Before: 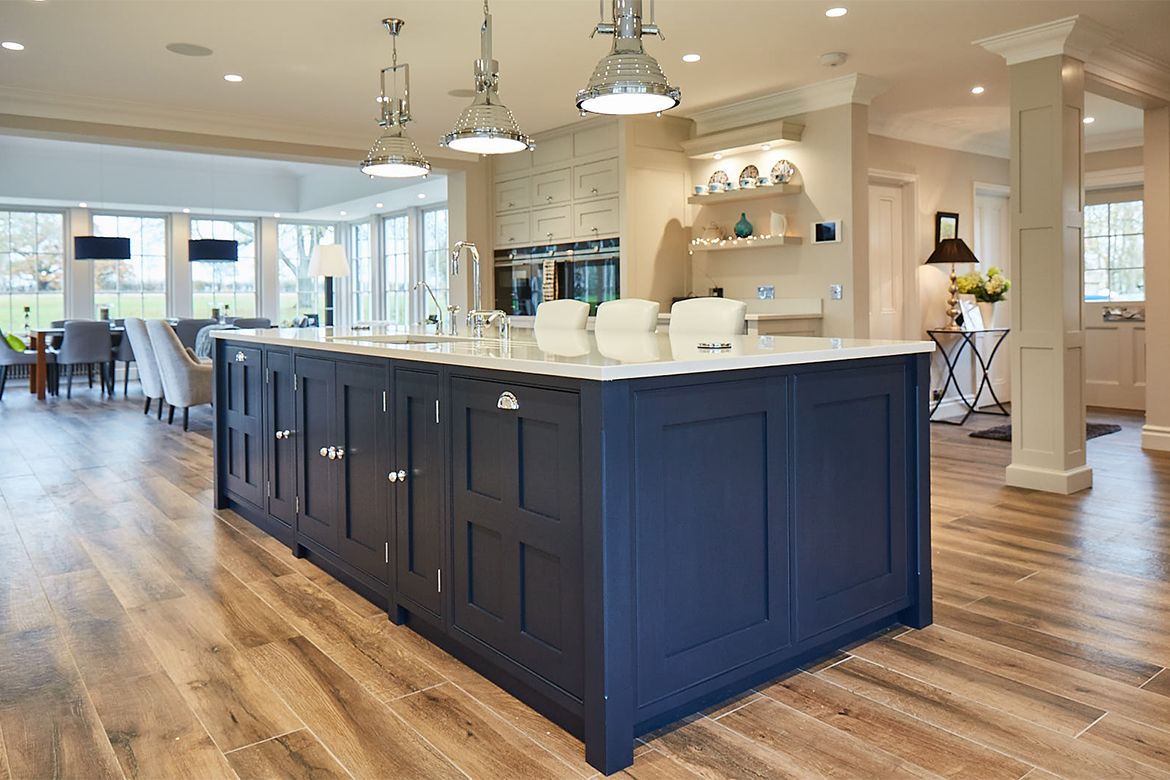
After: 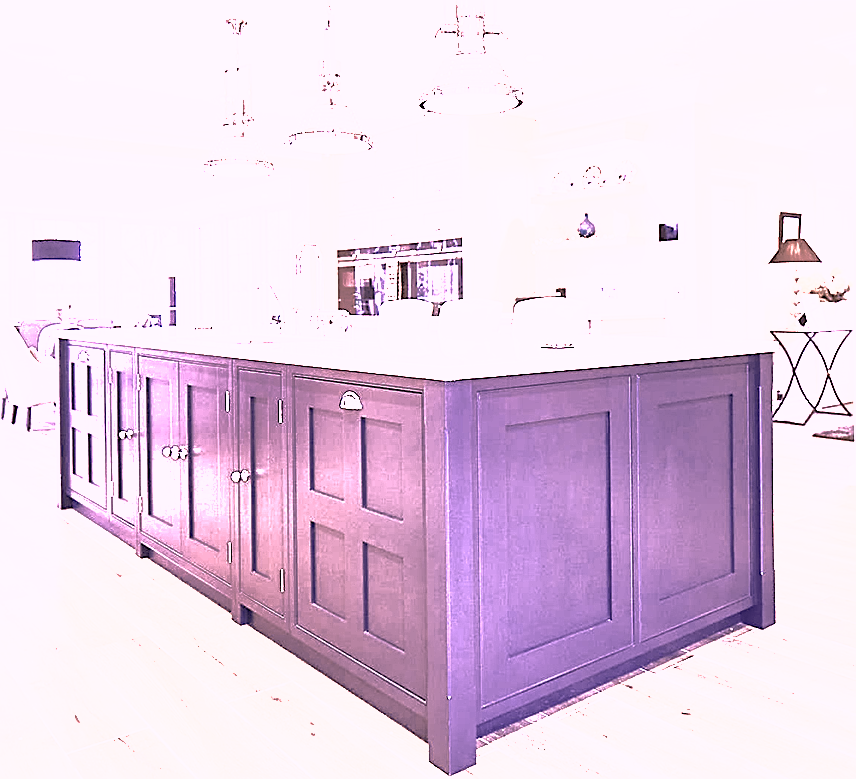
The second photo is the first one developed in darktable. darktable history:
white balance: red 4.26, blue 1.802
sharpen: on, module defaults
shadows and highlights: on, module defaults
exposure: black level correction 0.001, exposure 1.116 EV, compensate highlight preservation false
crop: left 13.443%, right 13.31%
color correction: saturation 0.3
color calibration: illuminant as shot in camera, x 0.462, y 0.419, temperature 2651.64 K
